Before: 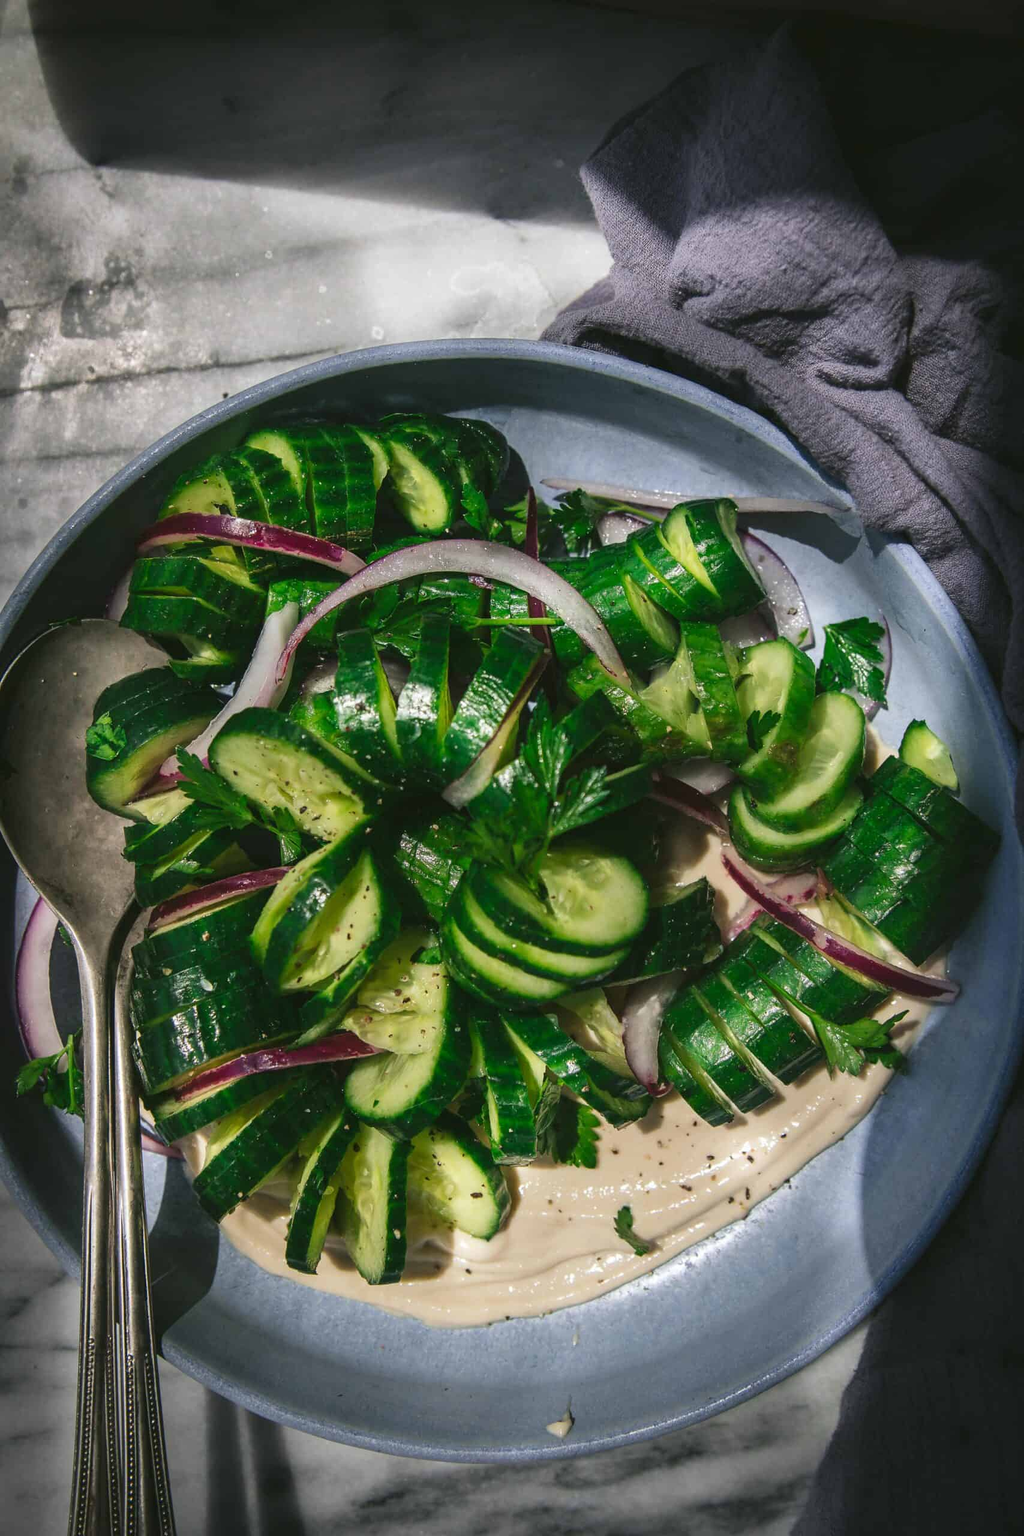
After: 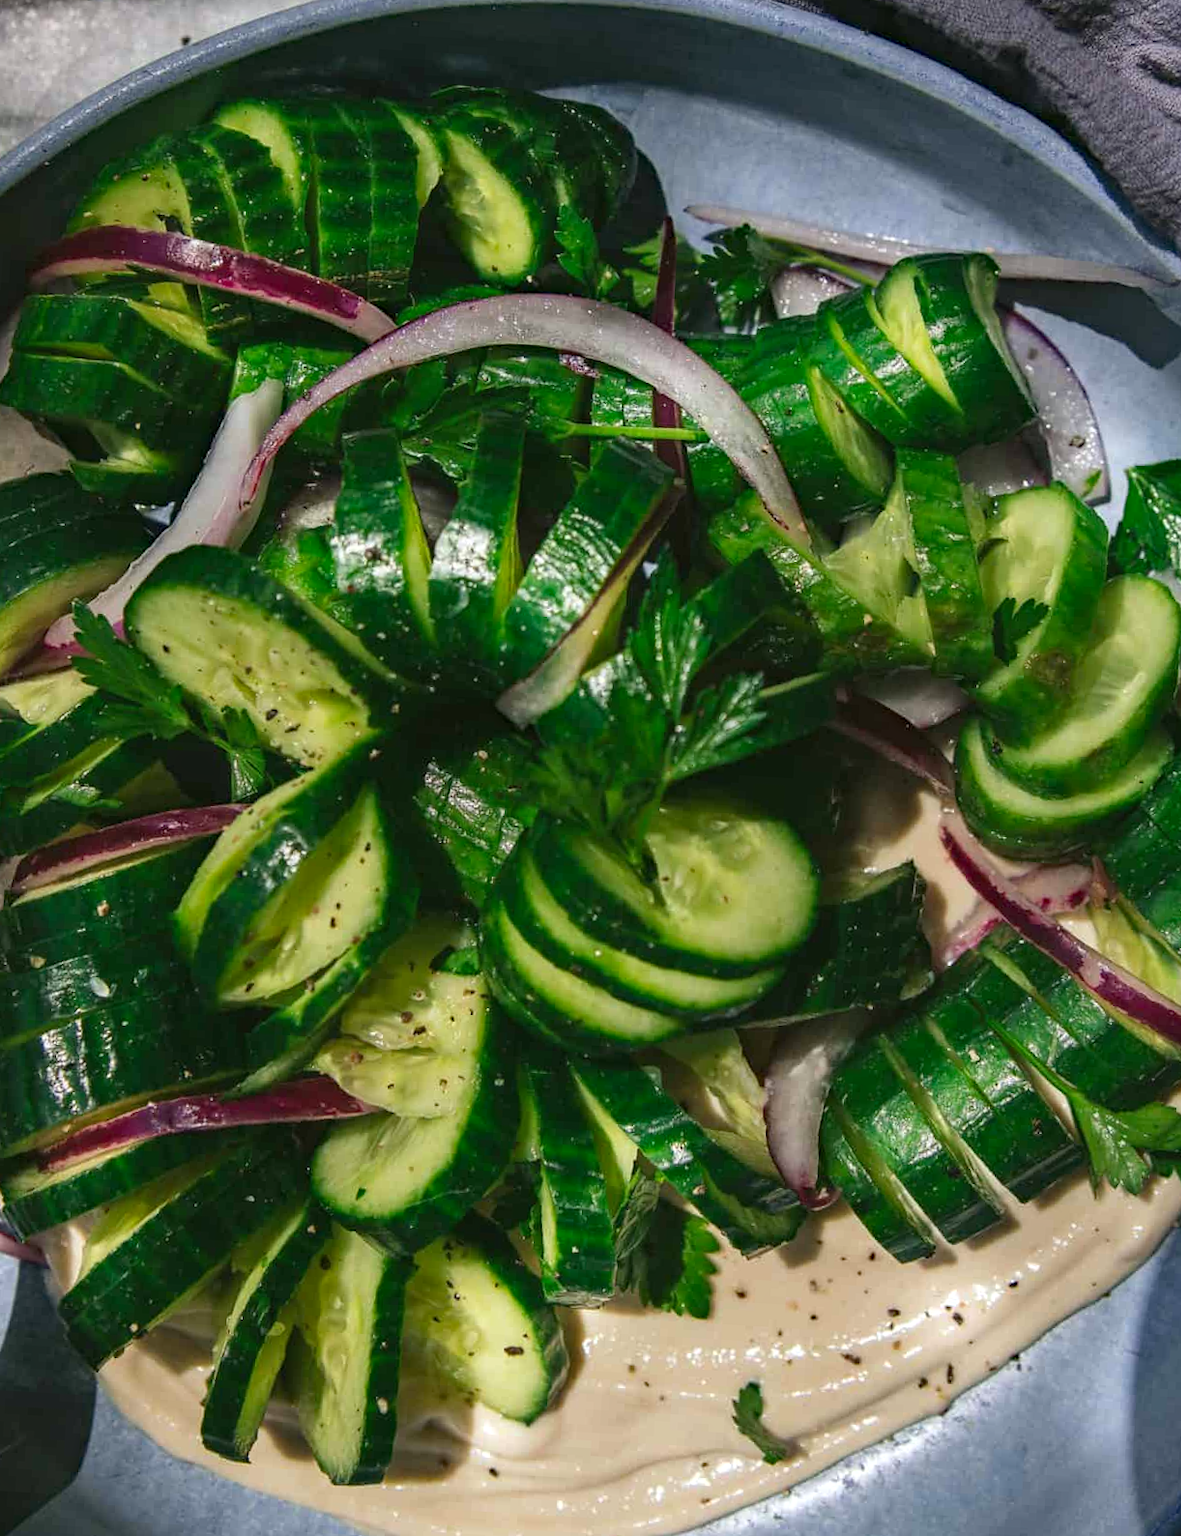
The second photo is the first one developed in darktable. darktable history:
crop and rotate: angle -3.37°, left 9.79%, top 20.73%, right 12.42%, bottom 11.82%
haze removal: compatibility mode true, adaptive false
